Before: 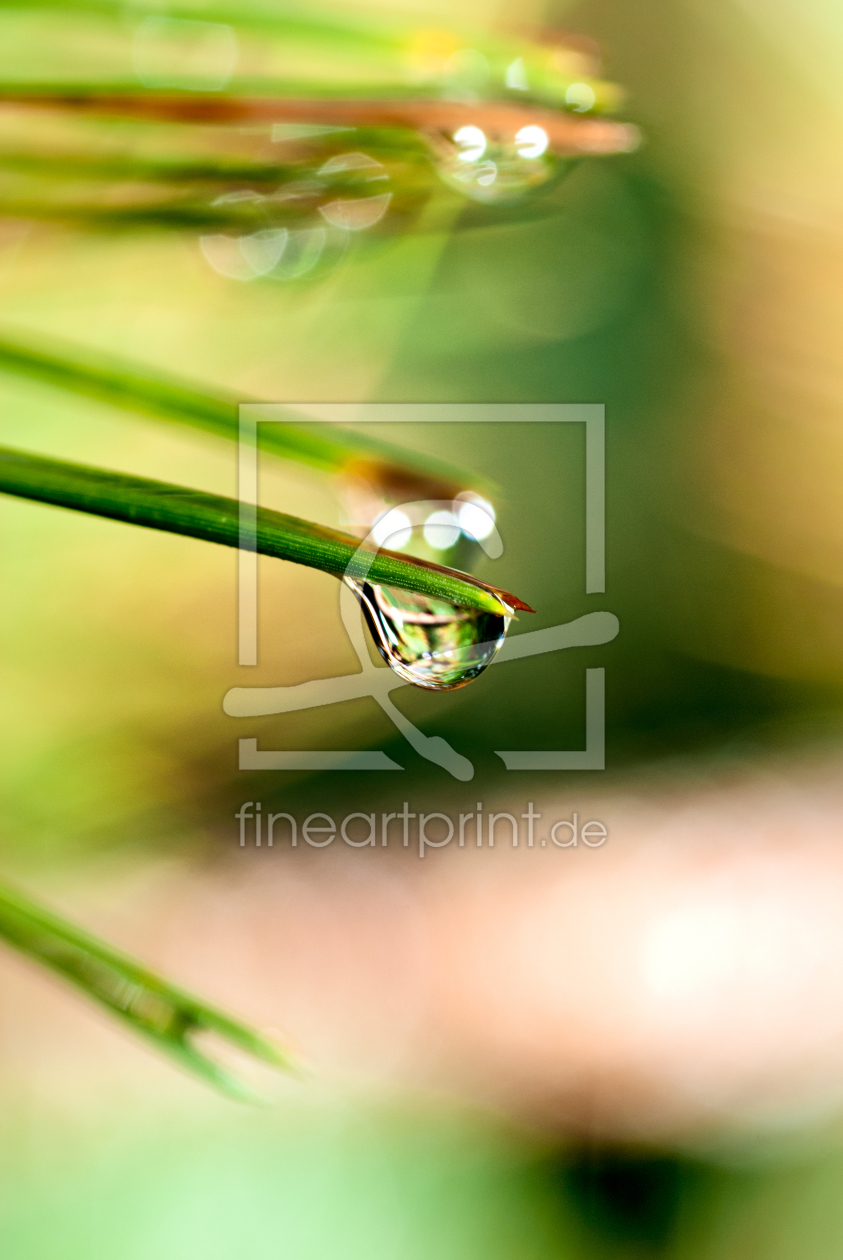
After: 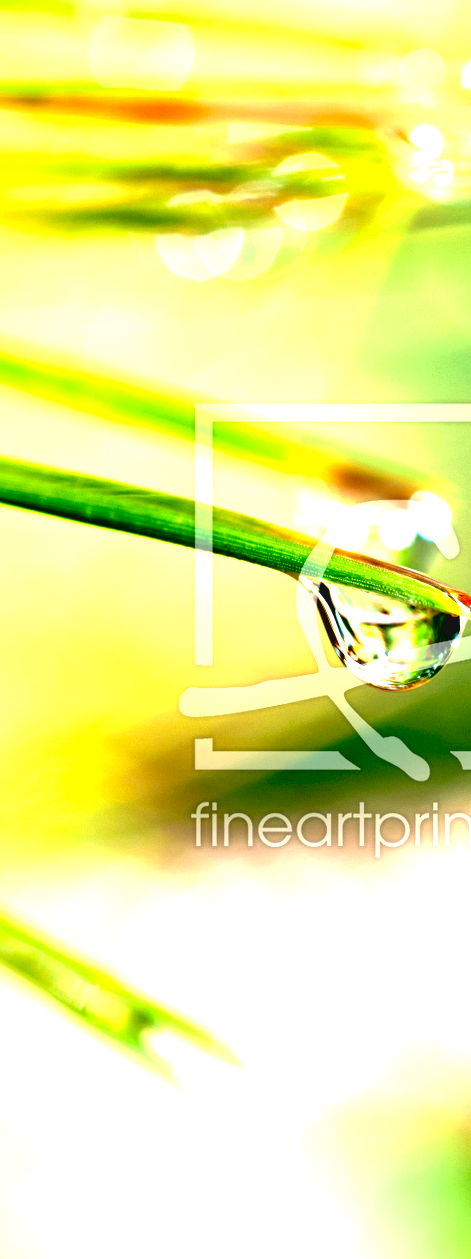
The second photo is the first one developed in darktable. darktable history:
exposure: black level correction 0.005, exposure 2.069 EV, compensate exposure bias true, compensate highlight preservation false
contrast brightness saturation: contrast -0.115
crop: left 5.311%, right 38.478%
